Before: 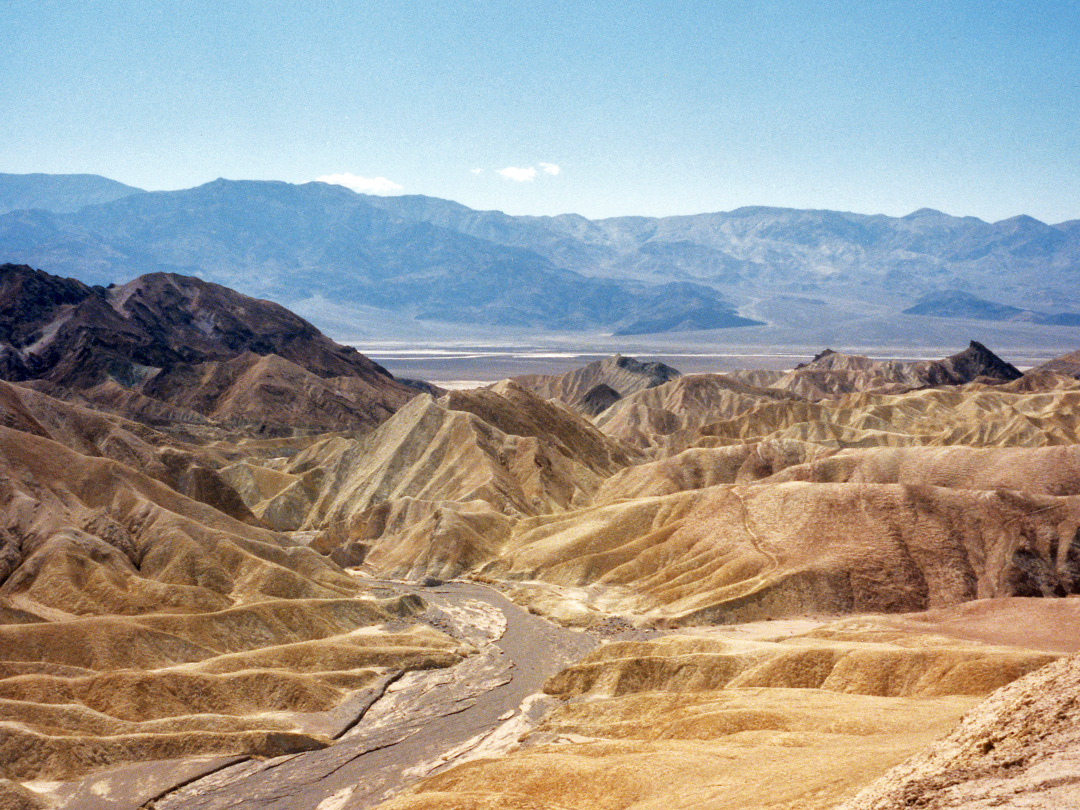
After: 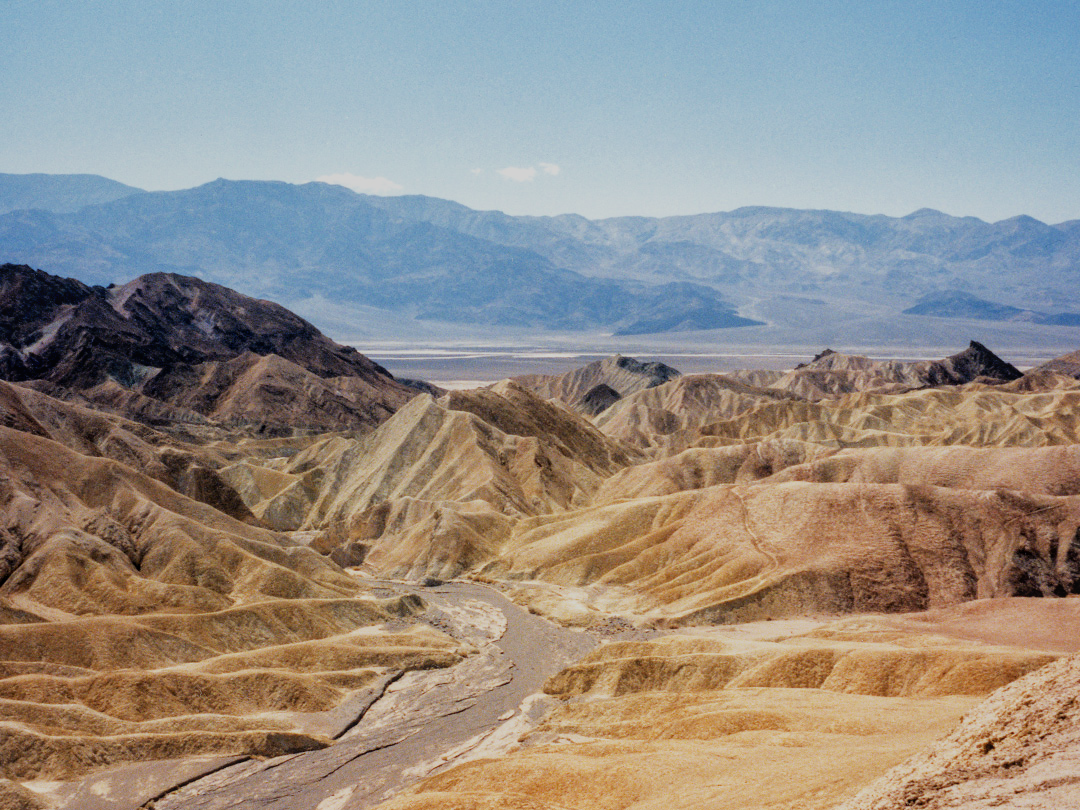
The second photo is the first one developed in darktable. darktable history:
local contrast: detail 110%
filmic rgb: black relative exposure -9.22 EV, white relative exposure 6.77 EV, hardness 3.07, contrast 1.05
